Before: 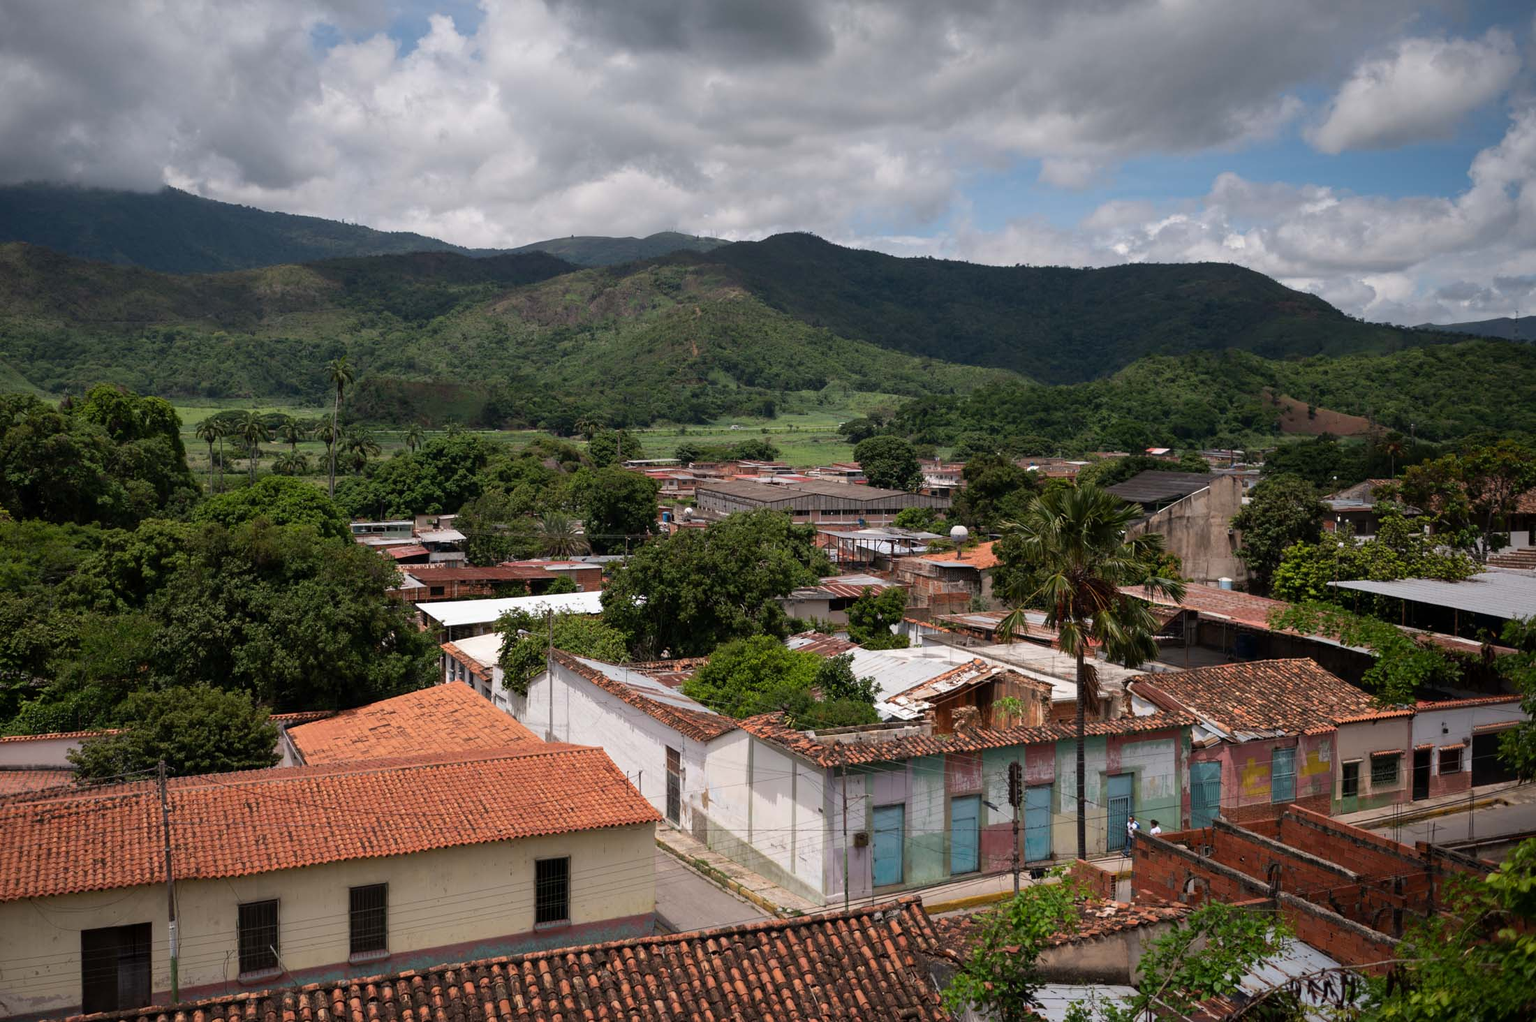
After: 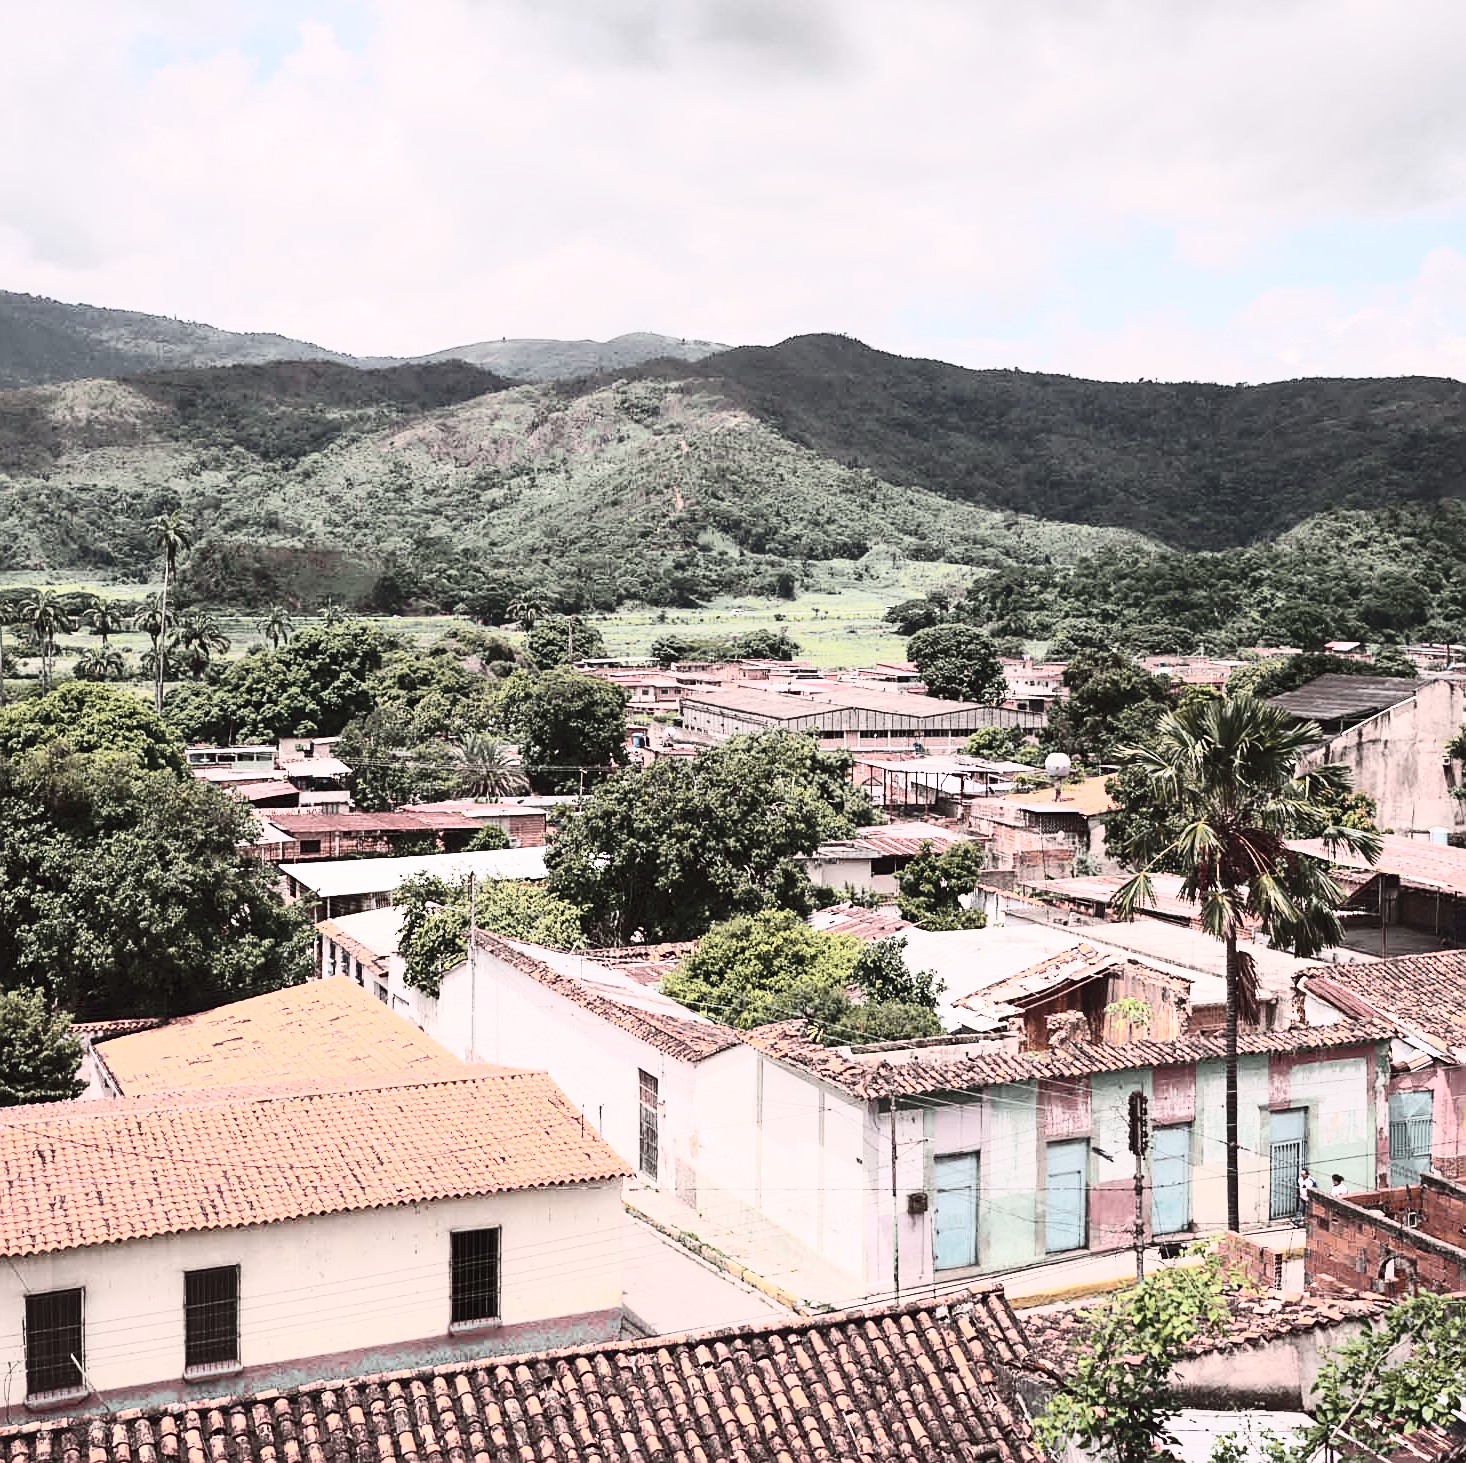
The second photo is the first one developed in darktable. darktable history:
contrast brightness saturation: contrast 0.579, brightness 0.575, saturation -0.333
crop and rotate: left 14.398%, right 18.955%
tone curve: curves: ch0 [(0, 0.032) (0.094, 0.08) (0.265, 0.208) (0.41, 0.417) (0.498, 0.496) (0.638, 0.673) (0.845, 0.828) (0.994, 0.964)]; ch1 [(0, 0) (0.161, 0.092) (0.37, 0.302) (0.417, 0.434) (0.492, 0.502) (0.576, 0.589) (0.644, 0.638) (0.725, 0.765) (1, 1)]; ch2 [(0, 0) (0.352, 0.403) (0.45, 0.469) (0.521, 0.515) (0.55, 0.528) (0.589, 0.576) (1, 1)], color space Lab, independent channels
exposure: exposure 1.001 EV, compensate highlight preservation false
sharpen: on, module defaults
